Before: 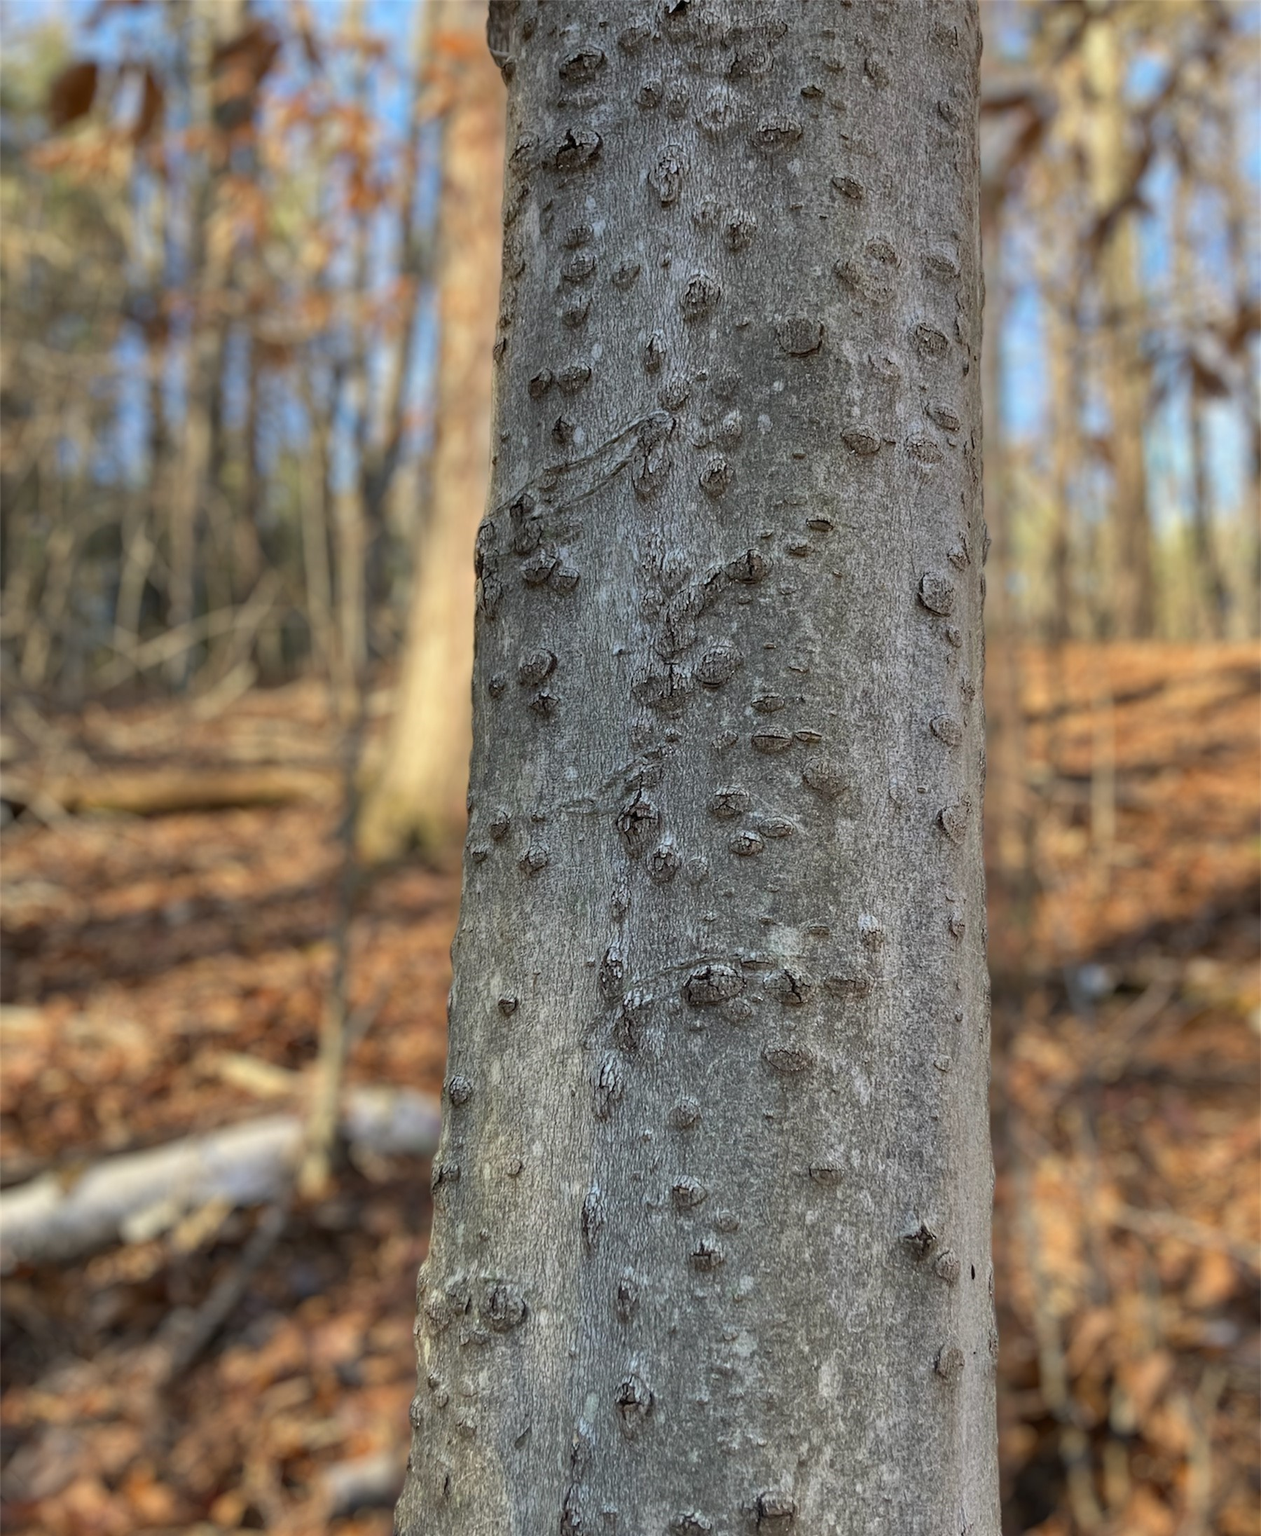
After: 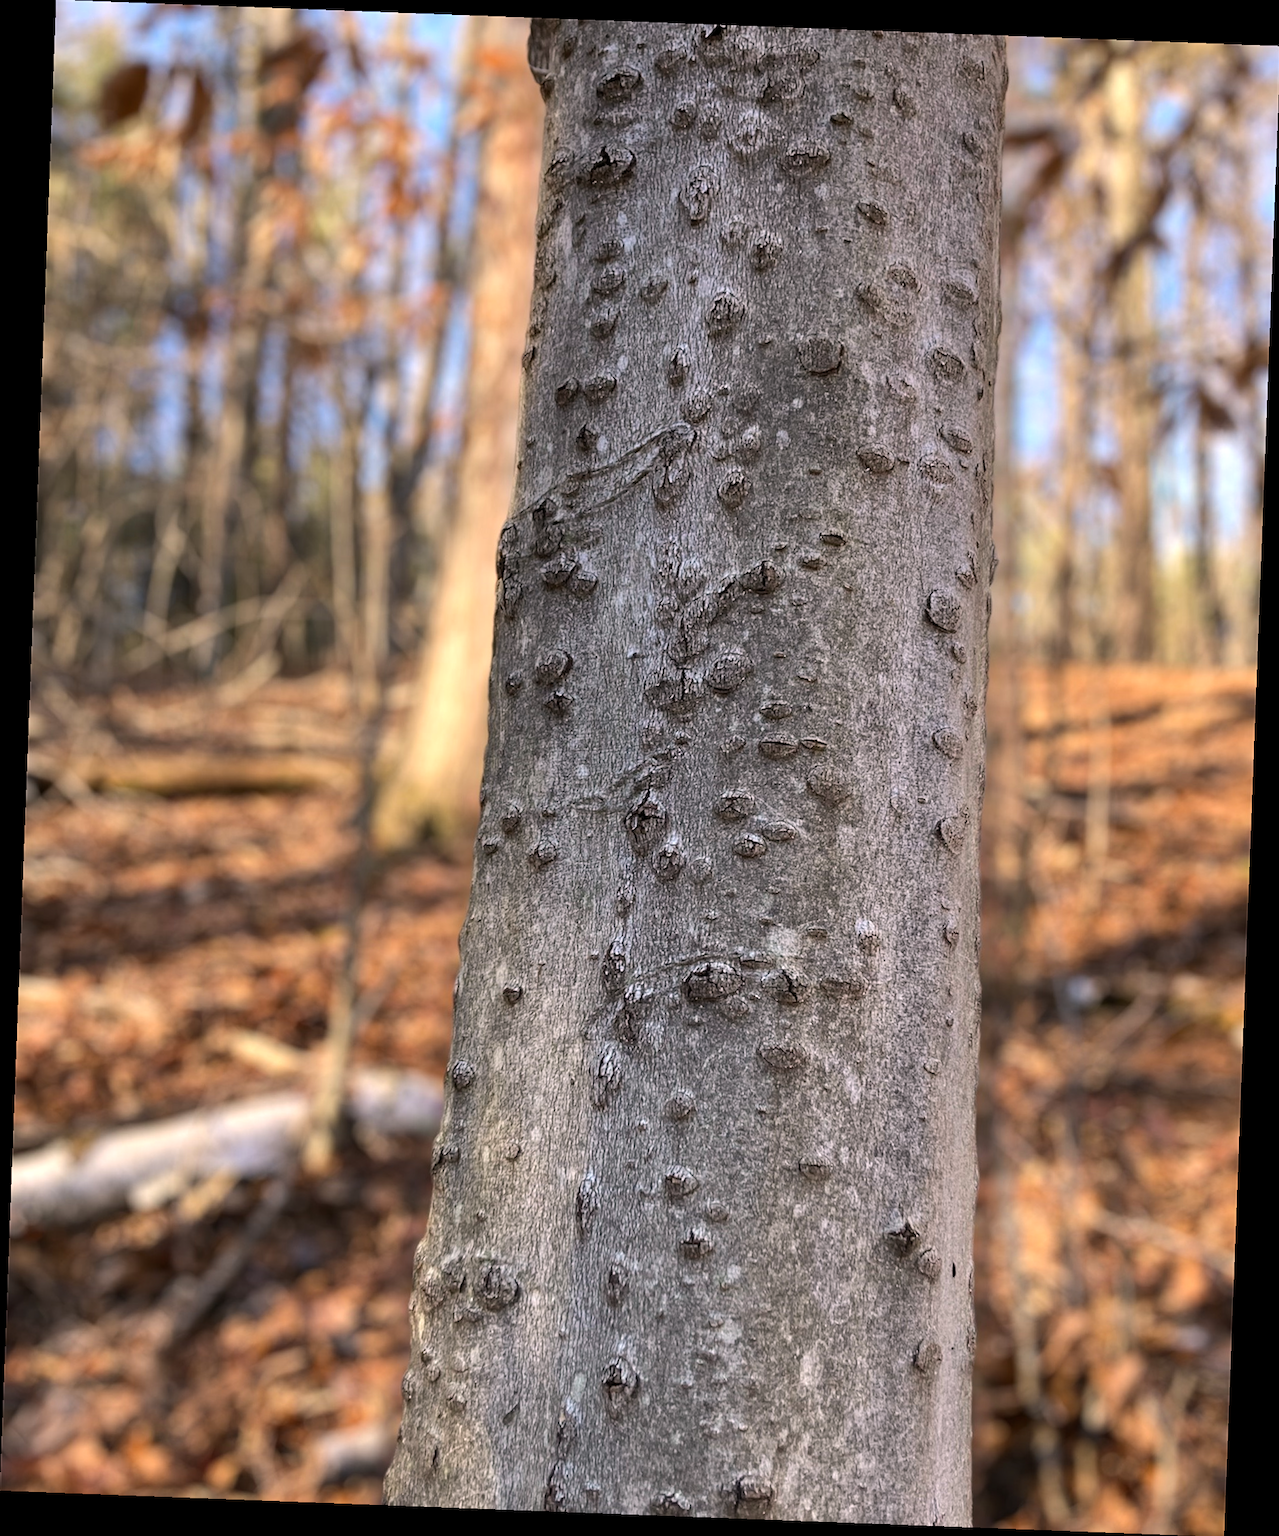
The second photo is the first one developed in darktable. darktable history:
rotate and perspective: rotation 2.17°, automatic cropping off
color calibration: x 0.334, y 0.349, temperature 5426 K
white balance: red 1.05, blue 1.072
tone equalizer: -8 EV -0.417 EV, -7 EV -0.389 EV, -6 EV -0.333 EV, -5 EV -0.222 EV, -3 EV 0.222 EV, -2 EV 0.333 EV, -1 EV 0.389 EV, +0 EV 0.417 EV, edges refinement/feathering 500, mask exposure compensation -1.57 EV, preserve details no
